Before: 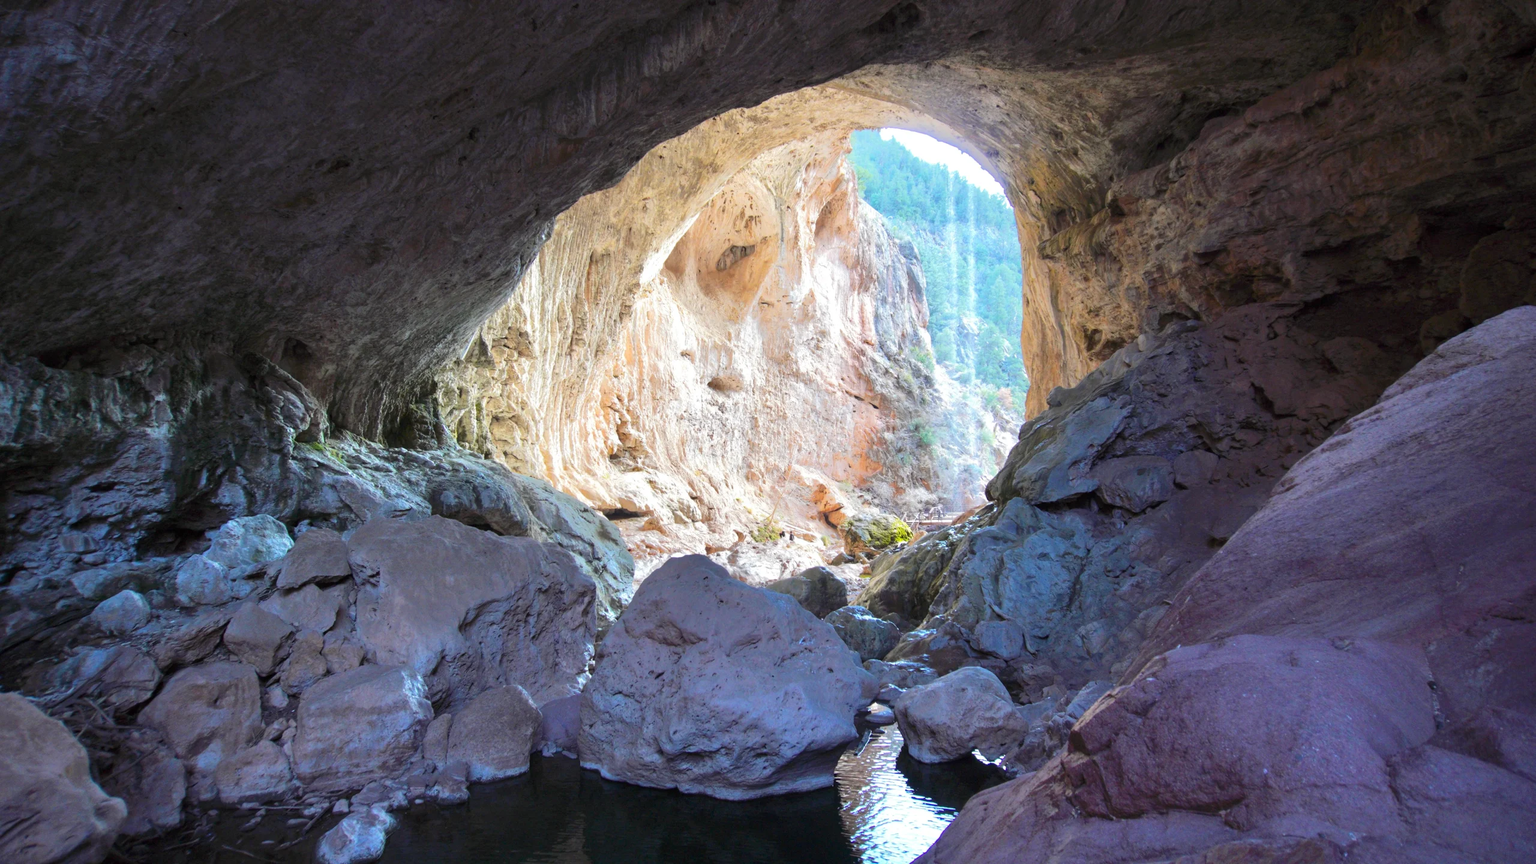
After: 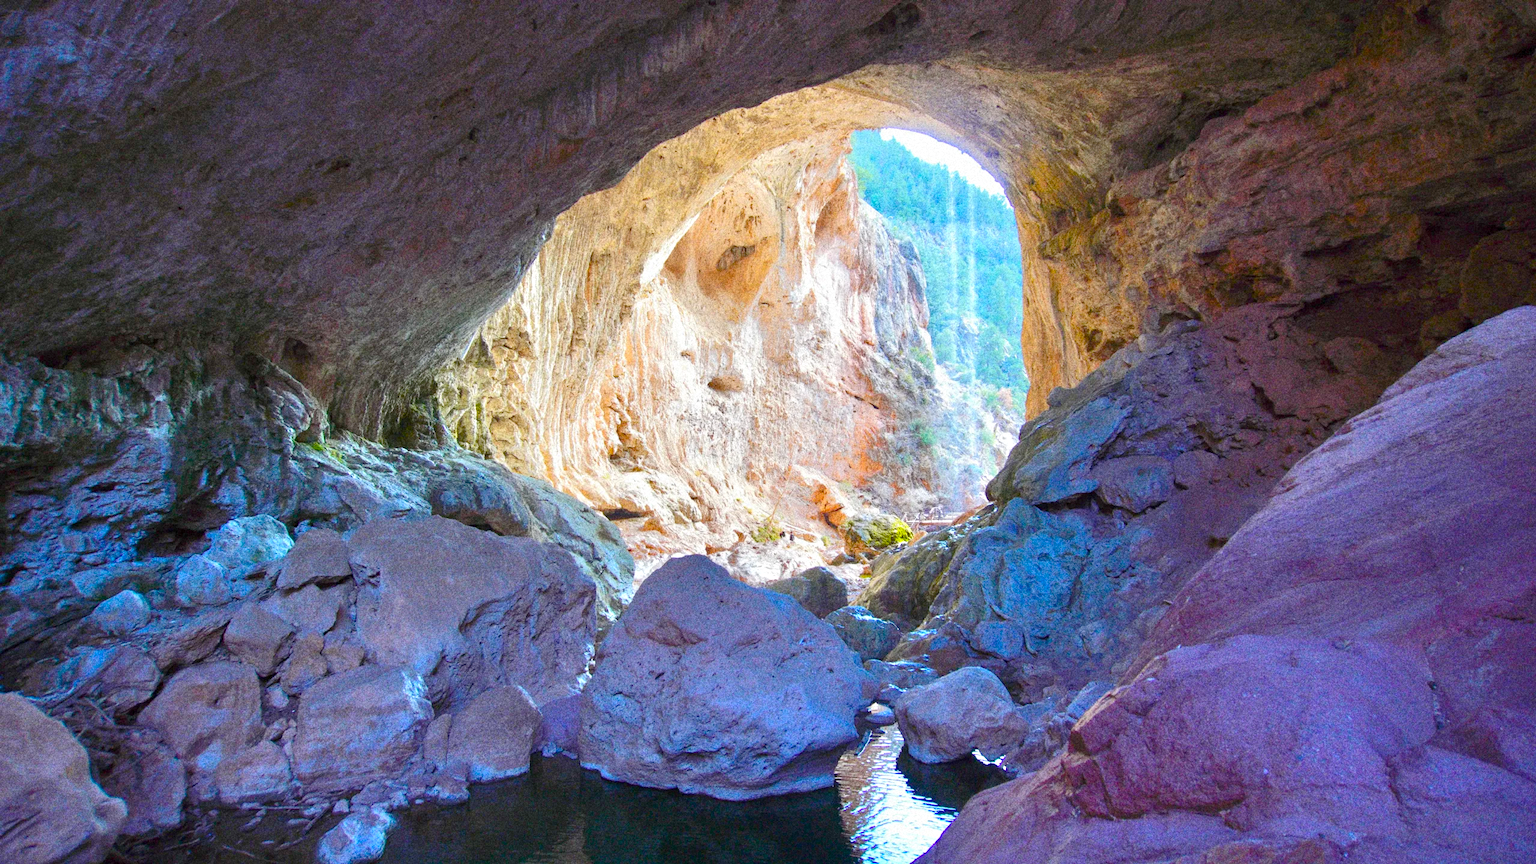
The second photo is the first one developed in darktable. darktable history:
color balance rgb: perceptual saturation grading › global saturation 20%, perceptual saturation grading › highlights -25%, perceptual saturation grading › shadows 50.52%, global vibrance 40.24%
tone equalizer: -8 EV 1 EV, -7 EV 1 EV, -6 EV 1 EV, -5 EV 1 EV, -4 EV 1 EV, -3 EV 0.75 EV, -2 EV 0.5 EV, -1 EV 0.25 EV
grain: coarseness 14.49 ISO, strength 48.04%, mid-tones bias 35%
